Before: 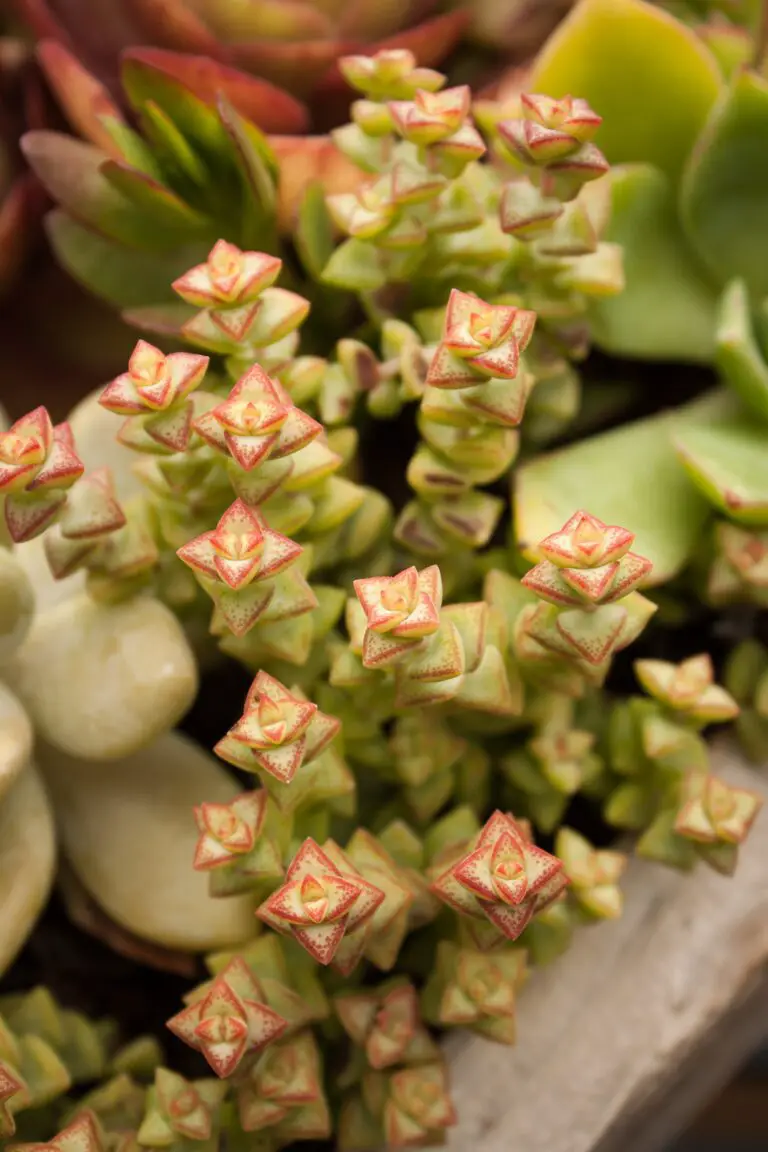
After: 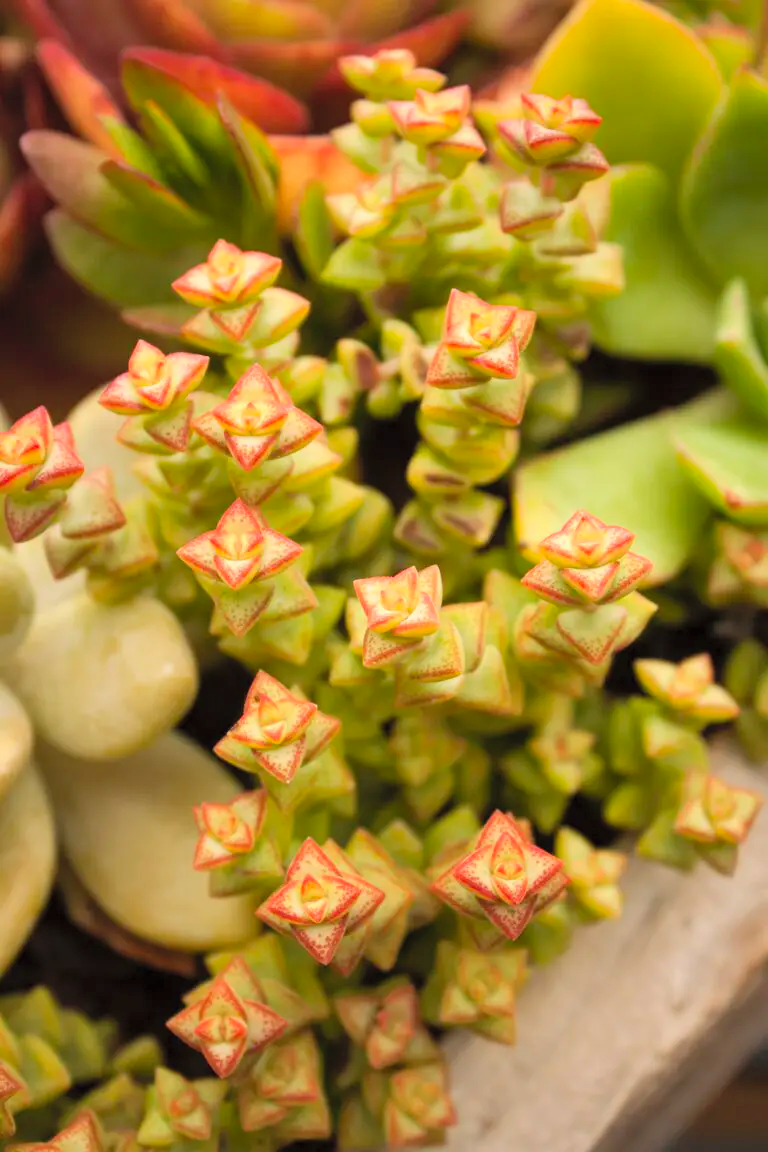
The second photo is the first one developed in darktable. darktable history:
shadows and highlights: shadows 37.27, highlights -28.18, soften with gaussian
contrast brightness saturation: contrast 0.07, brightness 0.18, saturation 0.4
